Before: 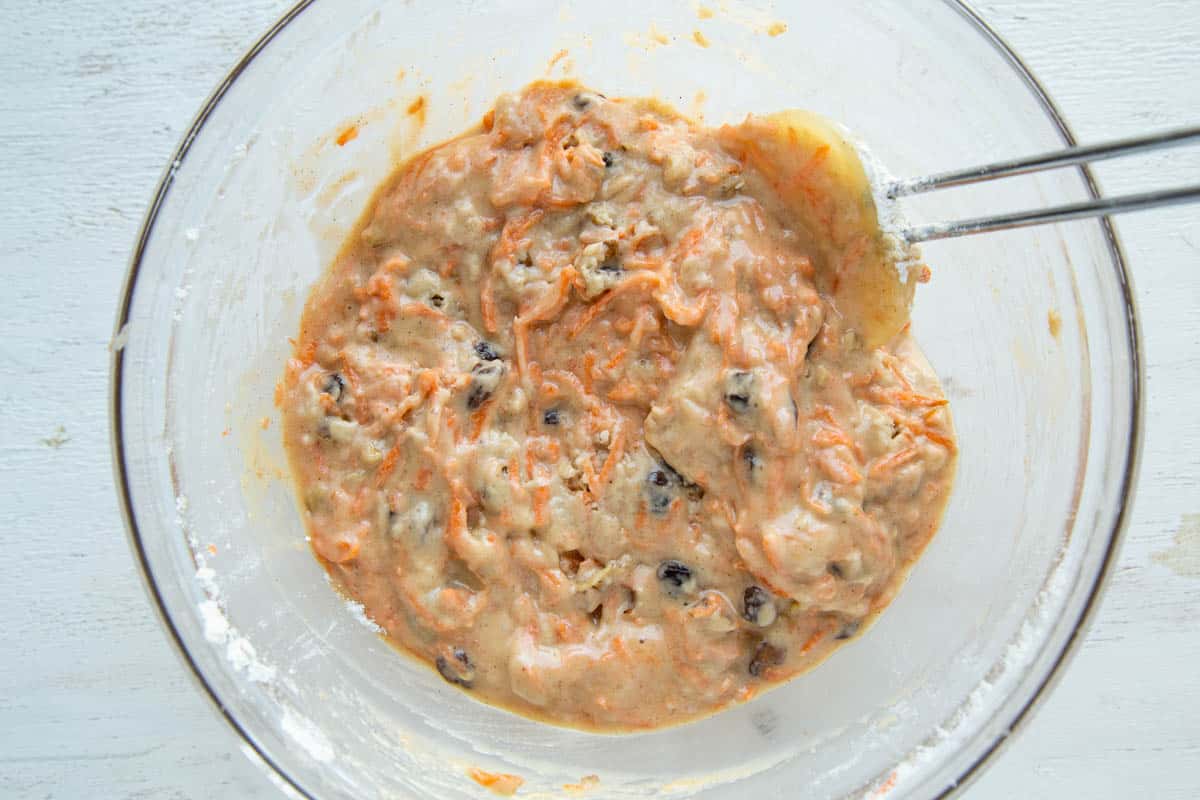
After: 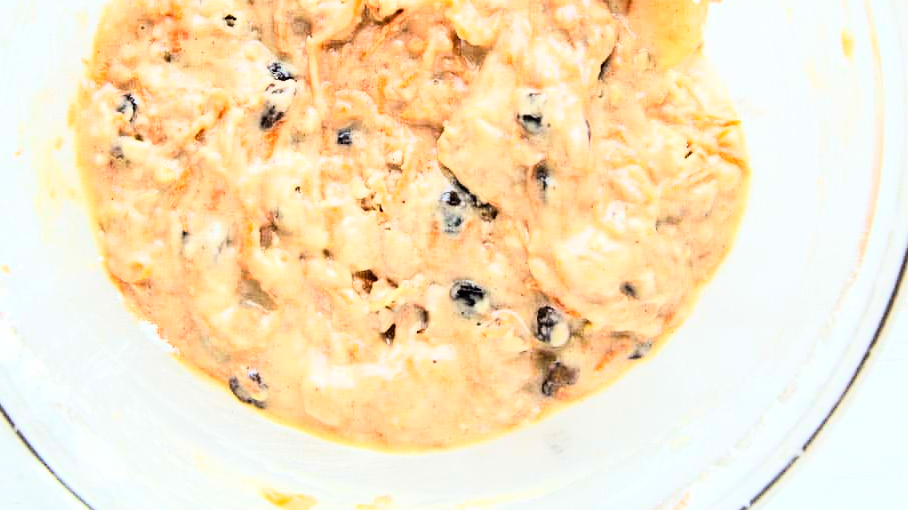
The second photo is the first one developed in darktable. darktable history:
crop and rotate: left 17.299%, top 35.115%, right 7.015%, bottom 1.024%
rgb curve: curves: ch0 [(0, 0) (0.21, 0.15) (0.24, 0.21) (0.5, 0.75) (0.75, 0.96) (0.89, 0.99) (1, 1)]; ch1 [(0, 0.02) (0.21, 0.13) (0.25, 0.2) (0.5, 0.67) (0.75, 0.9) (0.89, 0.97) (1, 1)]; ch2 [(0, 0.02) (0.21, 0.13) (0.25, 0.2) (0.5, 0.67) (0.75, 0.9) (0.89, 0.97) (1, 1)], compensate middle gray true
